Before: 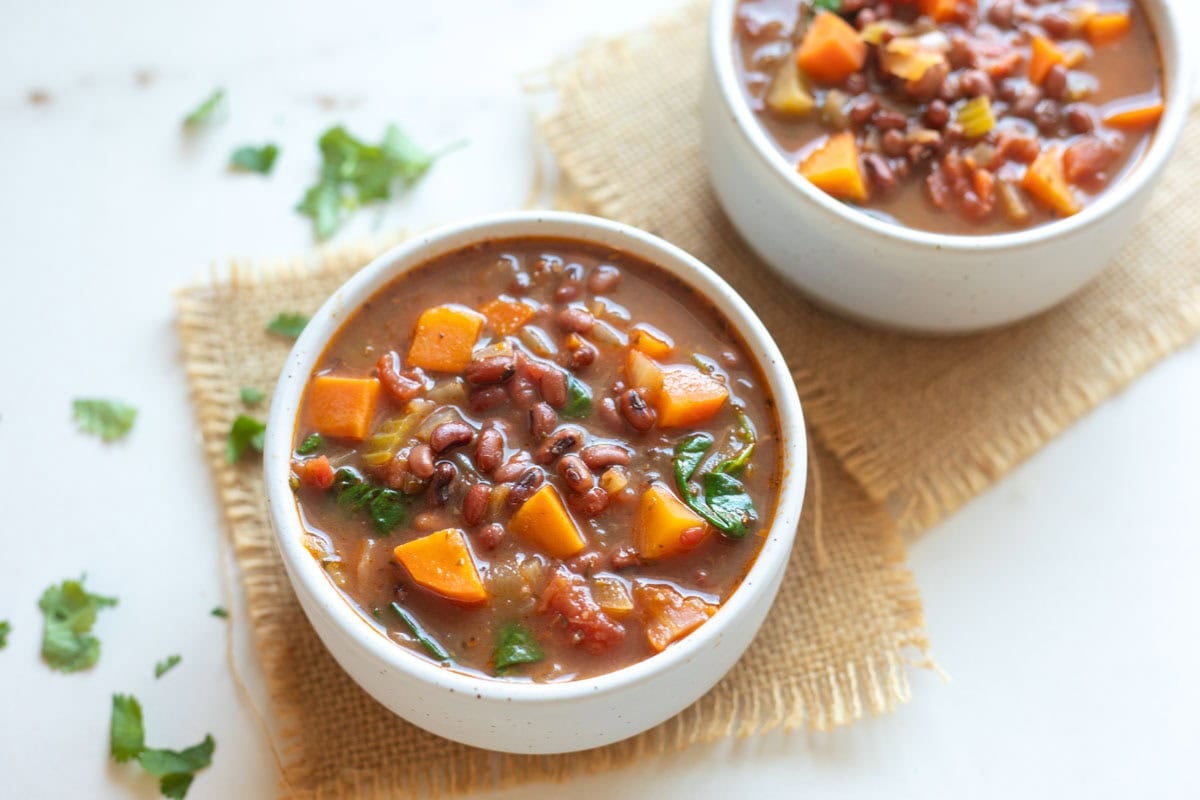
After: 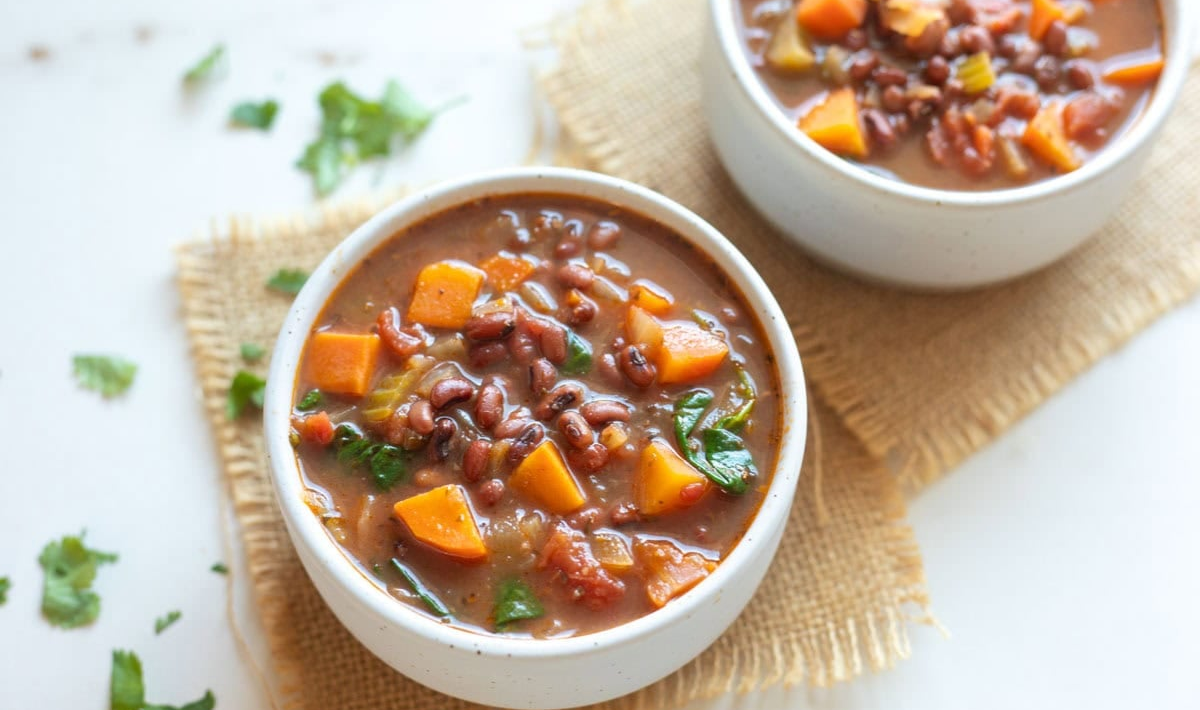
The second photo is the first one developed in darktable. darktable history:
crop and rotate: top 5.613%, bottom 5.631%
